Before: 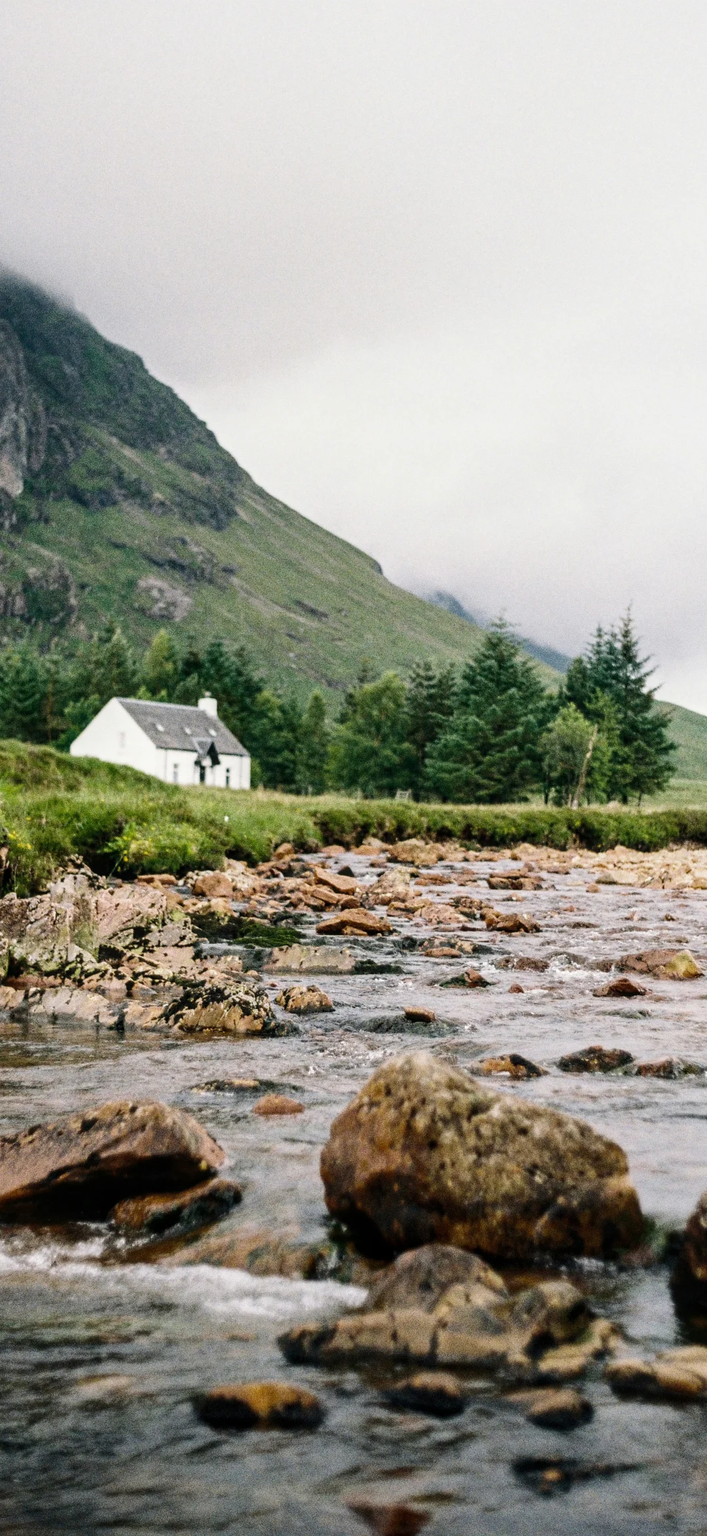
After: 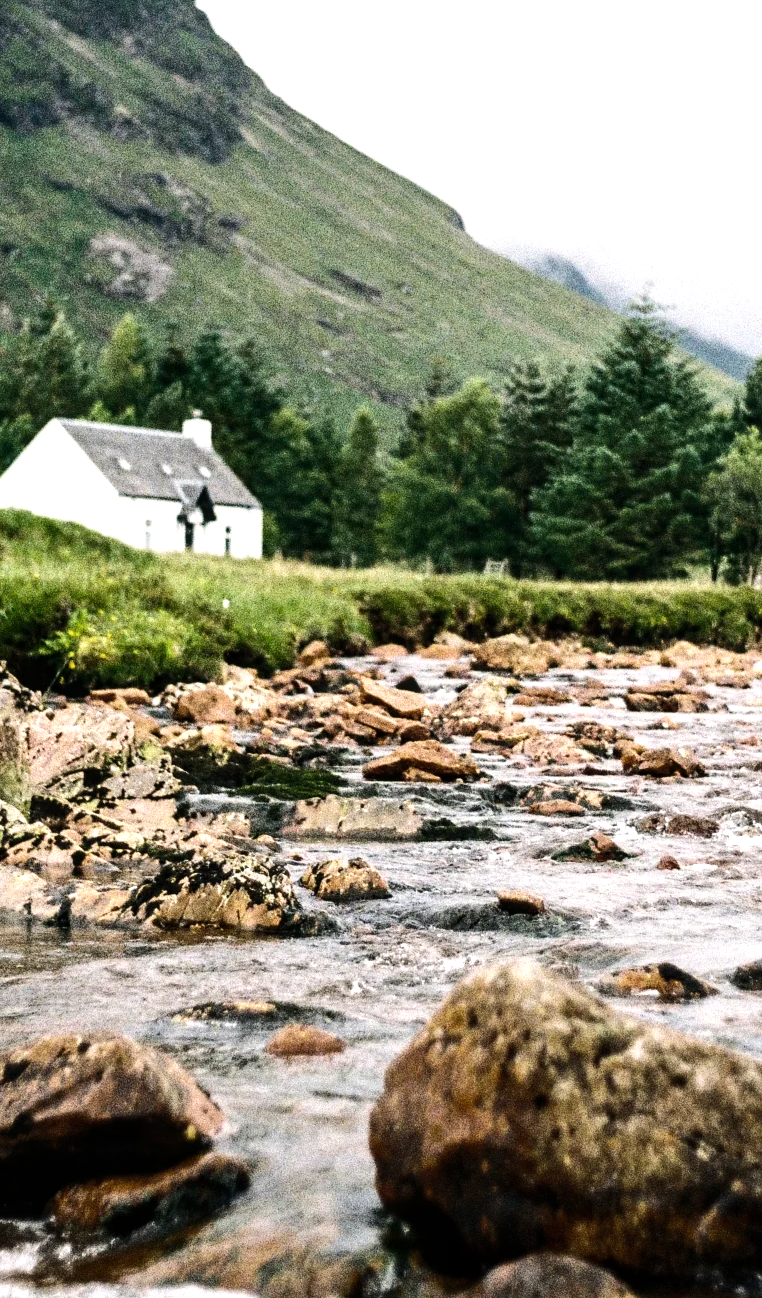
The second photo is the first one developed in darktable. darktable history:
crop: left 11.123%, top 27.61%, right 18.3%, bottom 17.034%
exposure: compensate highlight preservation false
tone equalizer: -8 EV -0.75 EV, -7 EV -0.7 EV, -6 EV -0.6 EV, -5 EV -0.4 EV, -3 EV 0.4 EV, -2 EV 0.6 EV, -1 EV 0.7 EV, +0 EV 0.75 EV, edges refinement/feathering 500, mask exposure compensation -1.57 EV, preserve details no
